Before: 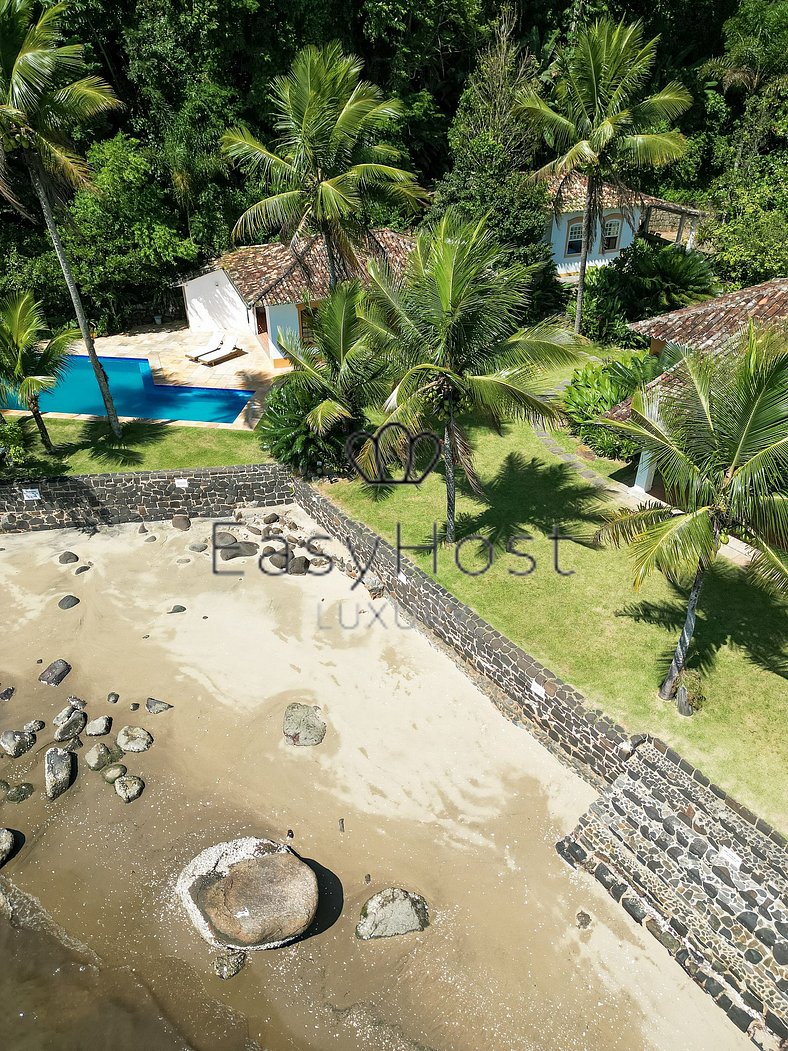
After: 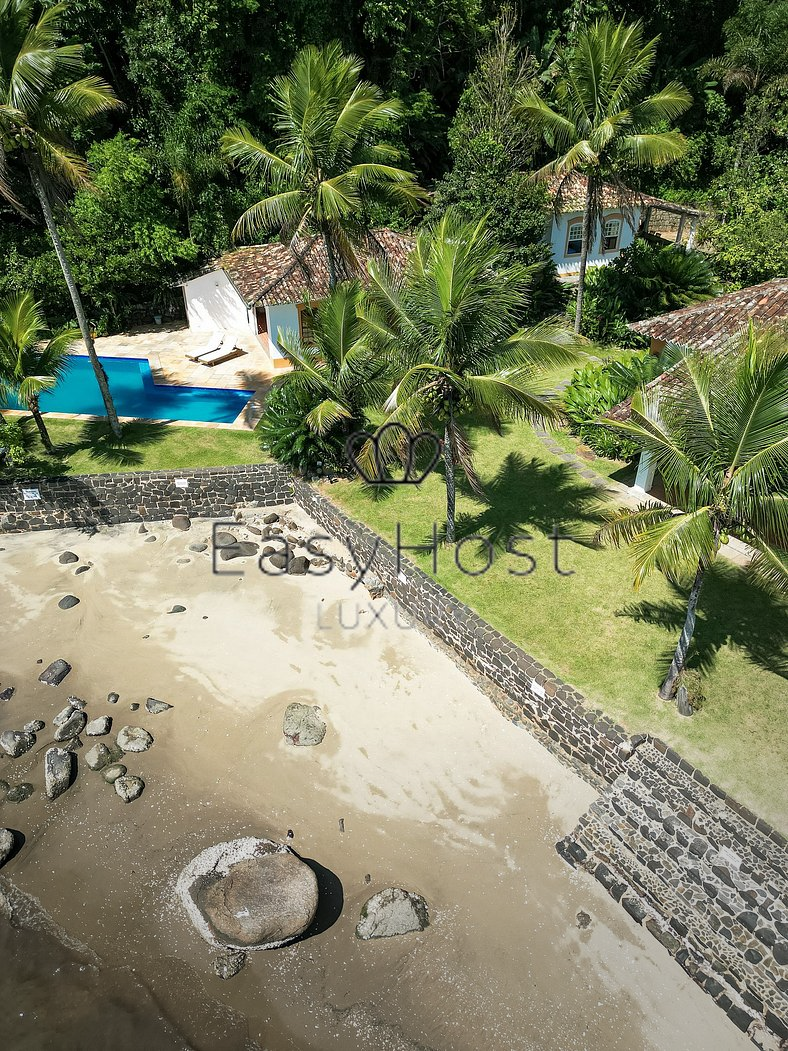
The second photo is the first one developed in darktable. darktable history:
vignetting: fall-off start 71.83%, brightness -0.396, saturation -0.292, center (-0.051, -0.352), unbound false
